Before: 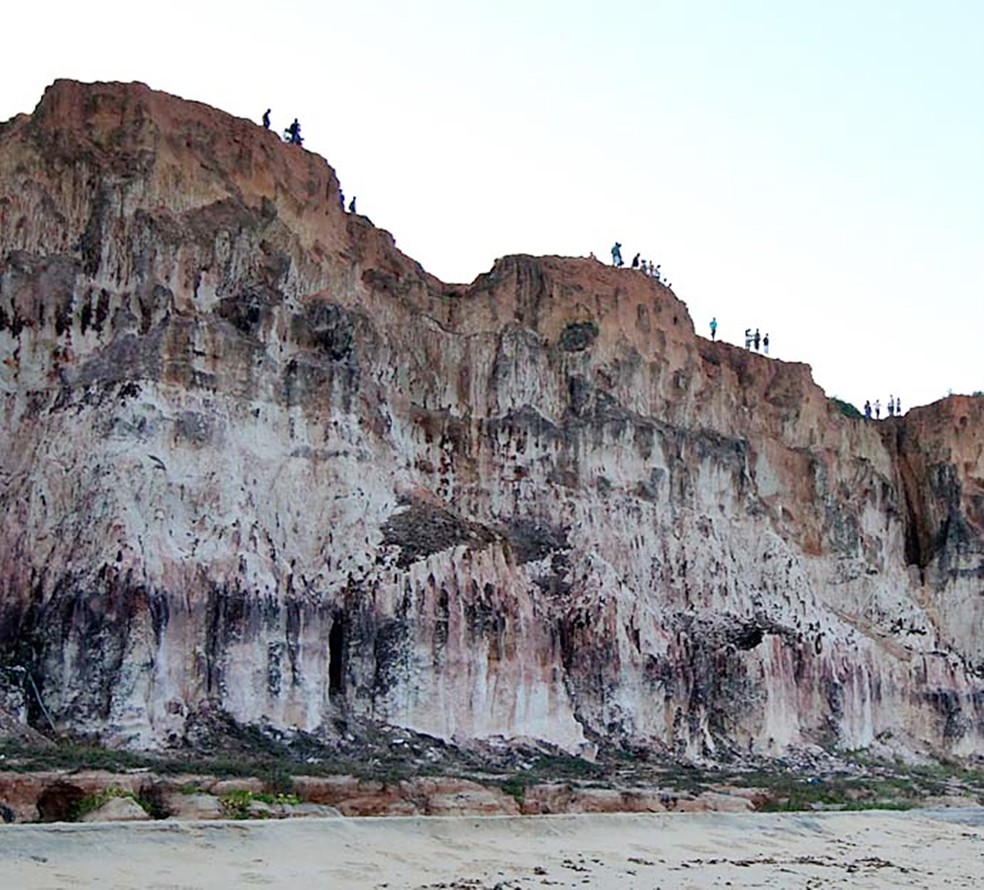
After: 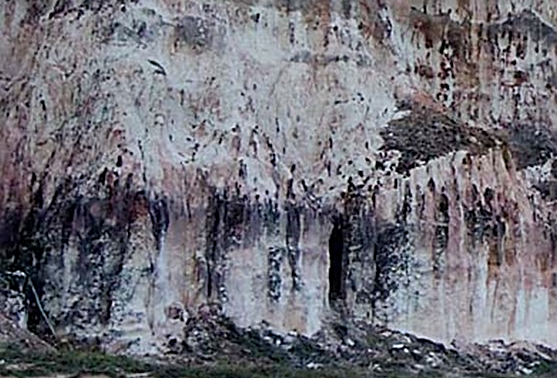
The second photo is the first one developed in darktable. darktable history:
sharpen: on, module defaults
crop: top 44.405%, right 43.293%, bottom 13.065%
